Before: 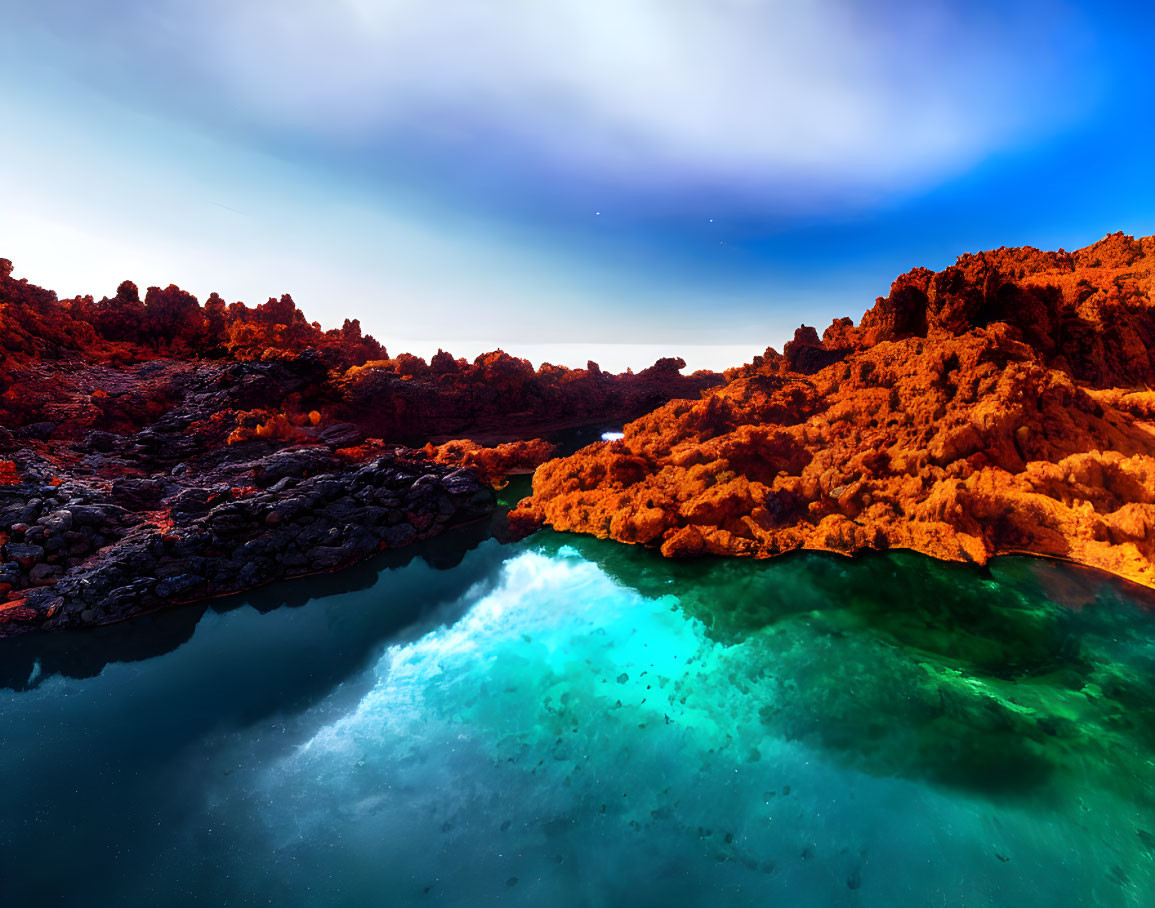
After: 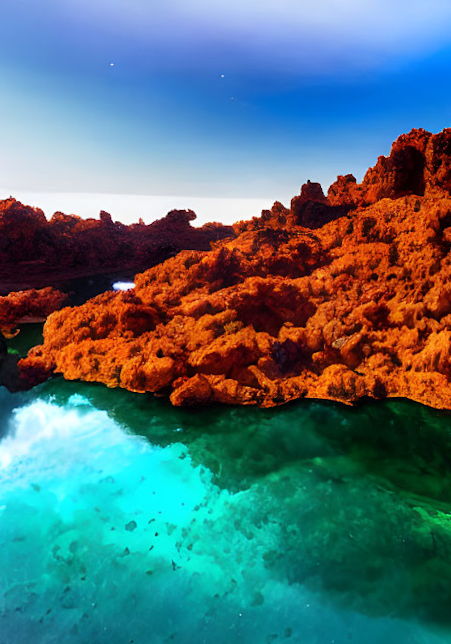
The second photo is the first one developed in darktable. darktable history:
crop: left 45.721%, top 13.393%, right 14.118%, bottom 10.01%
rotate and perspective: rotation 0.679°, lens shift (horizontal) 0.136, crop left 0.009, crop right 0.991, crop top 0.078, crop bottom 0.95
